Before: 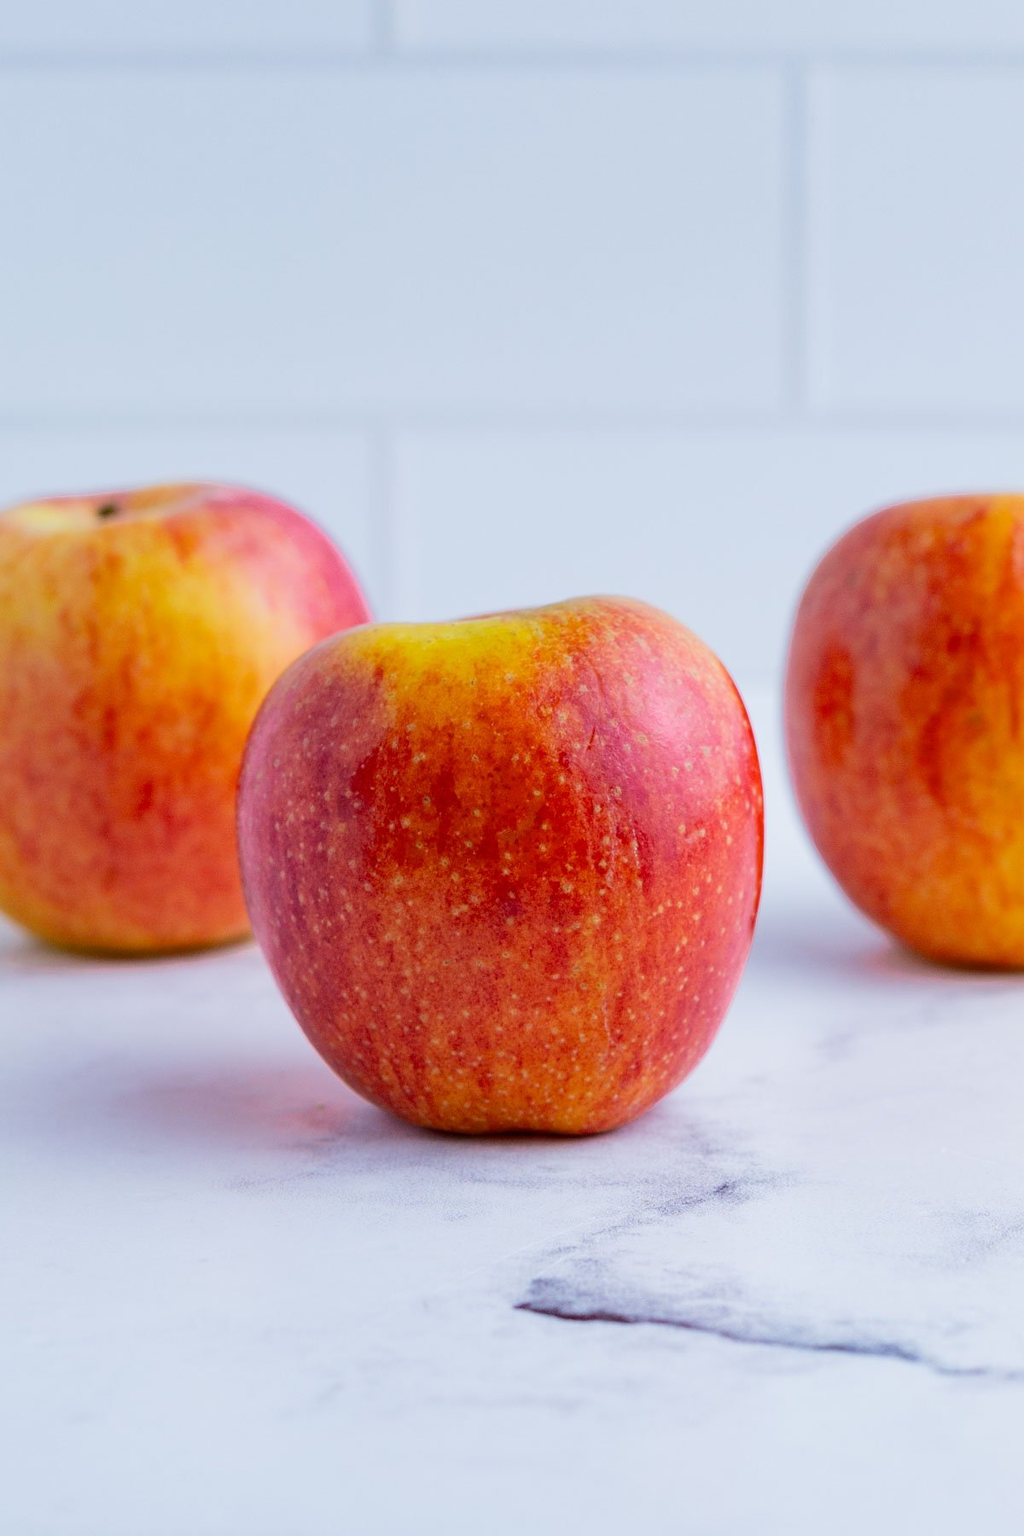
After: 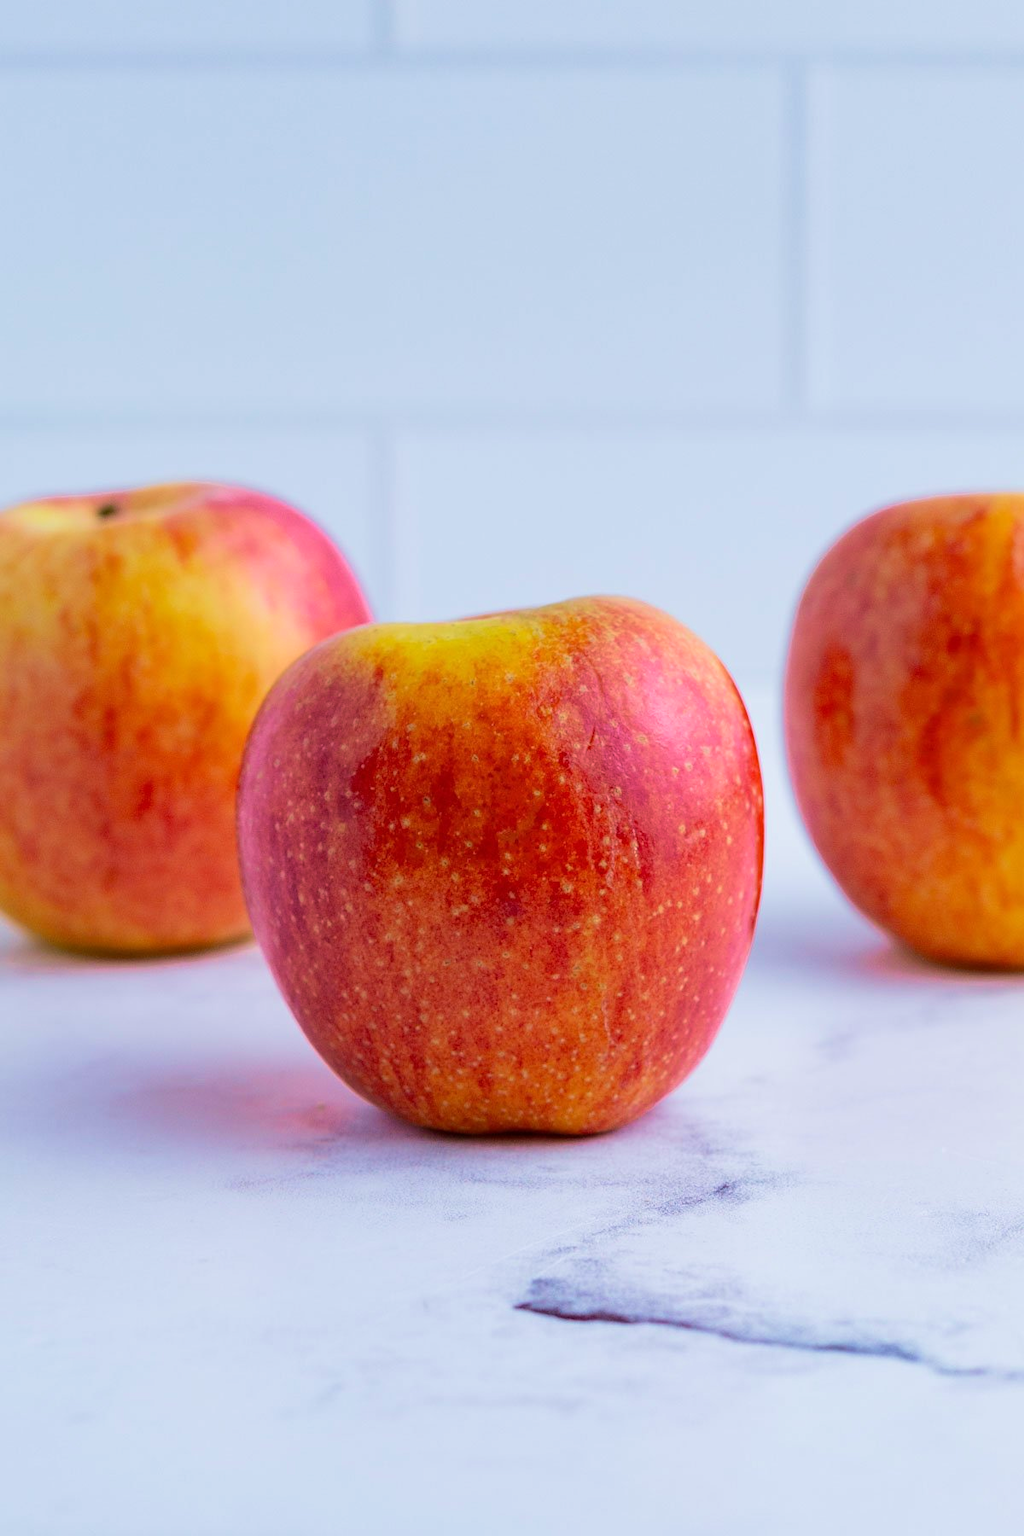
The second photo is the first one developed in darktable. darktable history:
velvia: strength 44.32%
